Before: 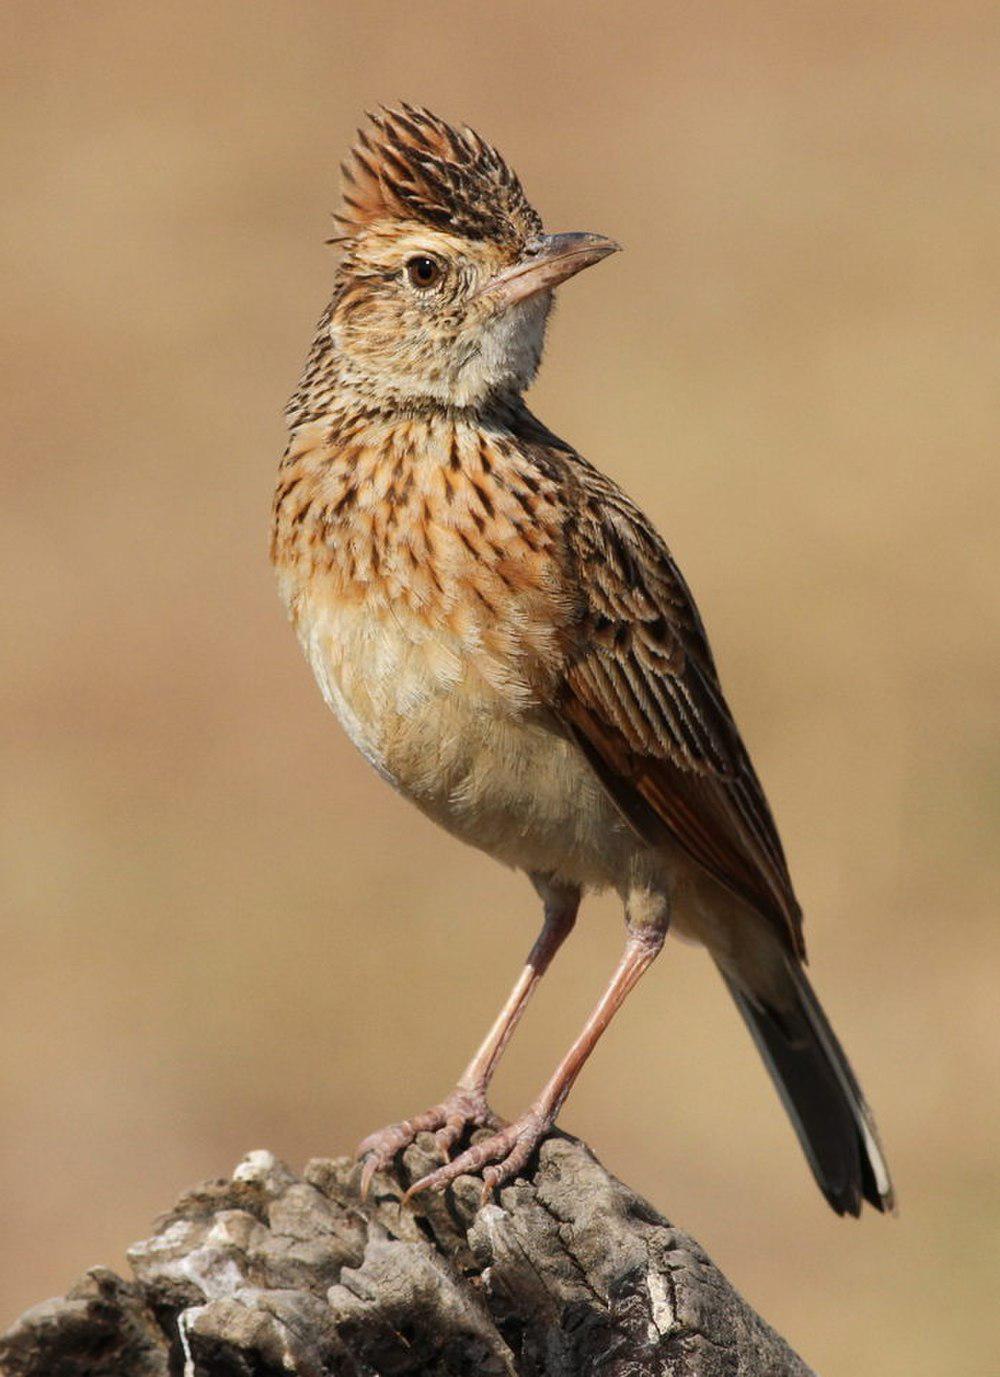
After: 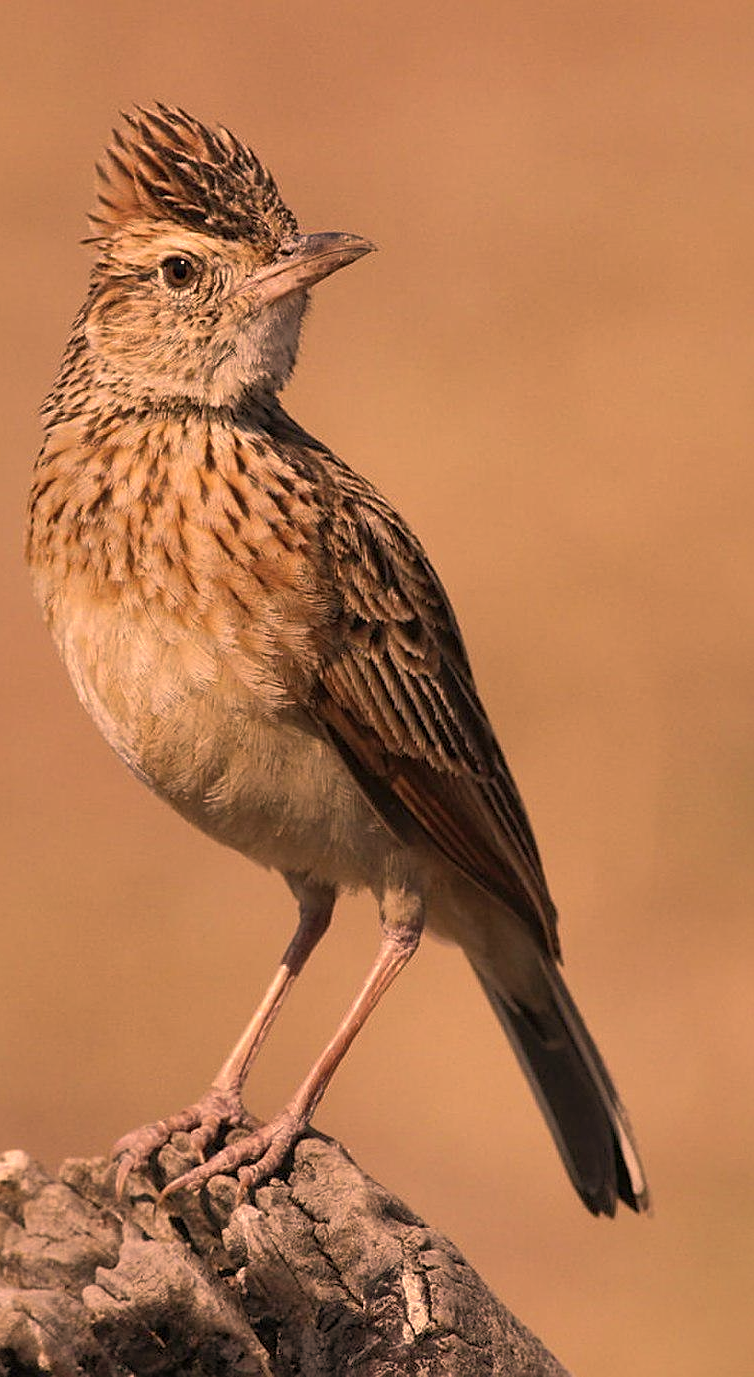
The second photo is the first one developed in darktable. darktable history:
sharpen: on, module defaults
shadows and highlights: on, module defaults
crop and rotate: left 24.6%
color correction: highlights a* 40, highlights b* 40, saturation 0.69
